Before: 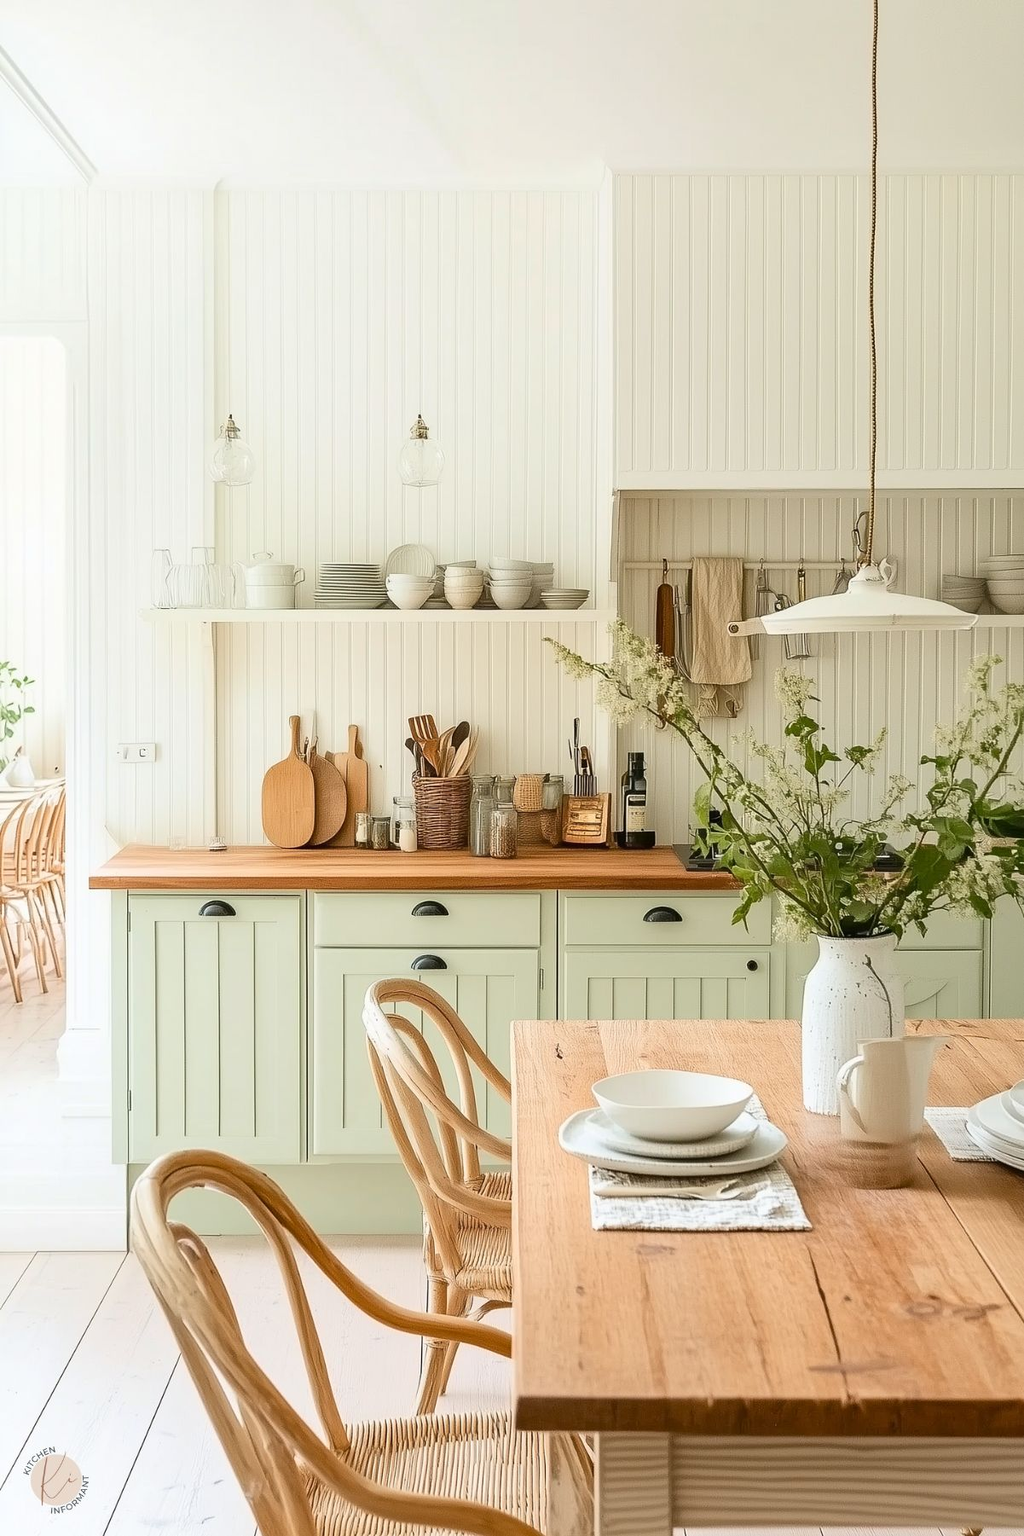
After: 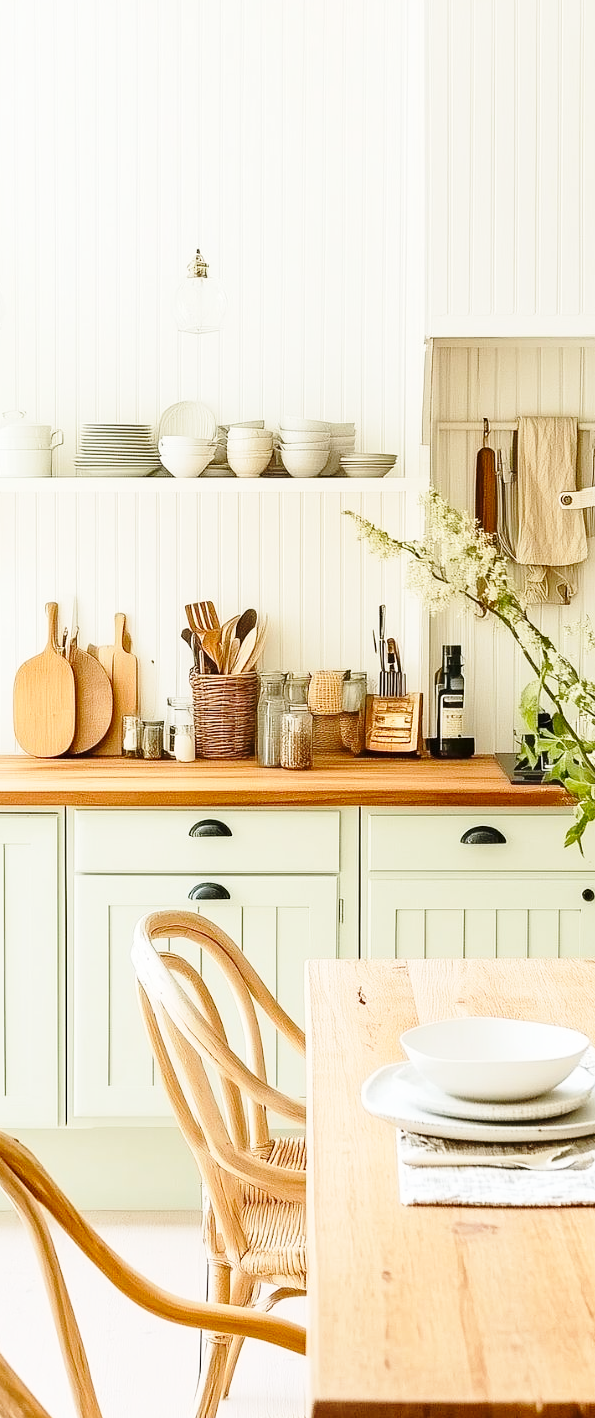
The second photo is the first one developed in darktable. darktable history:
tone equalizer: edges refinement/feathering 500, mask exposure compensation -1.57 EV, preserve details no
crop and rotate: angle 0.011°, left 24.473%, top 13.203%, right 25.963%, bottom 8.026%
base curve: curves: ch0 [(0, 0) (0.028, 0.03) (0.121, 0.232) (0.46, 0.748) (0.859, 0.968) (1, 1)], preserve colors none
